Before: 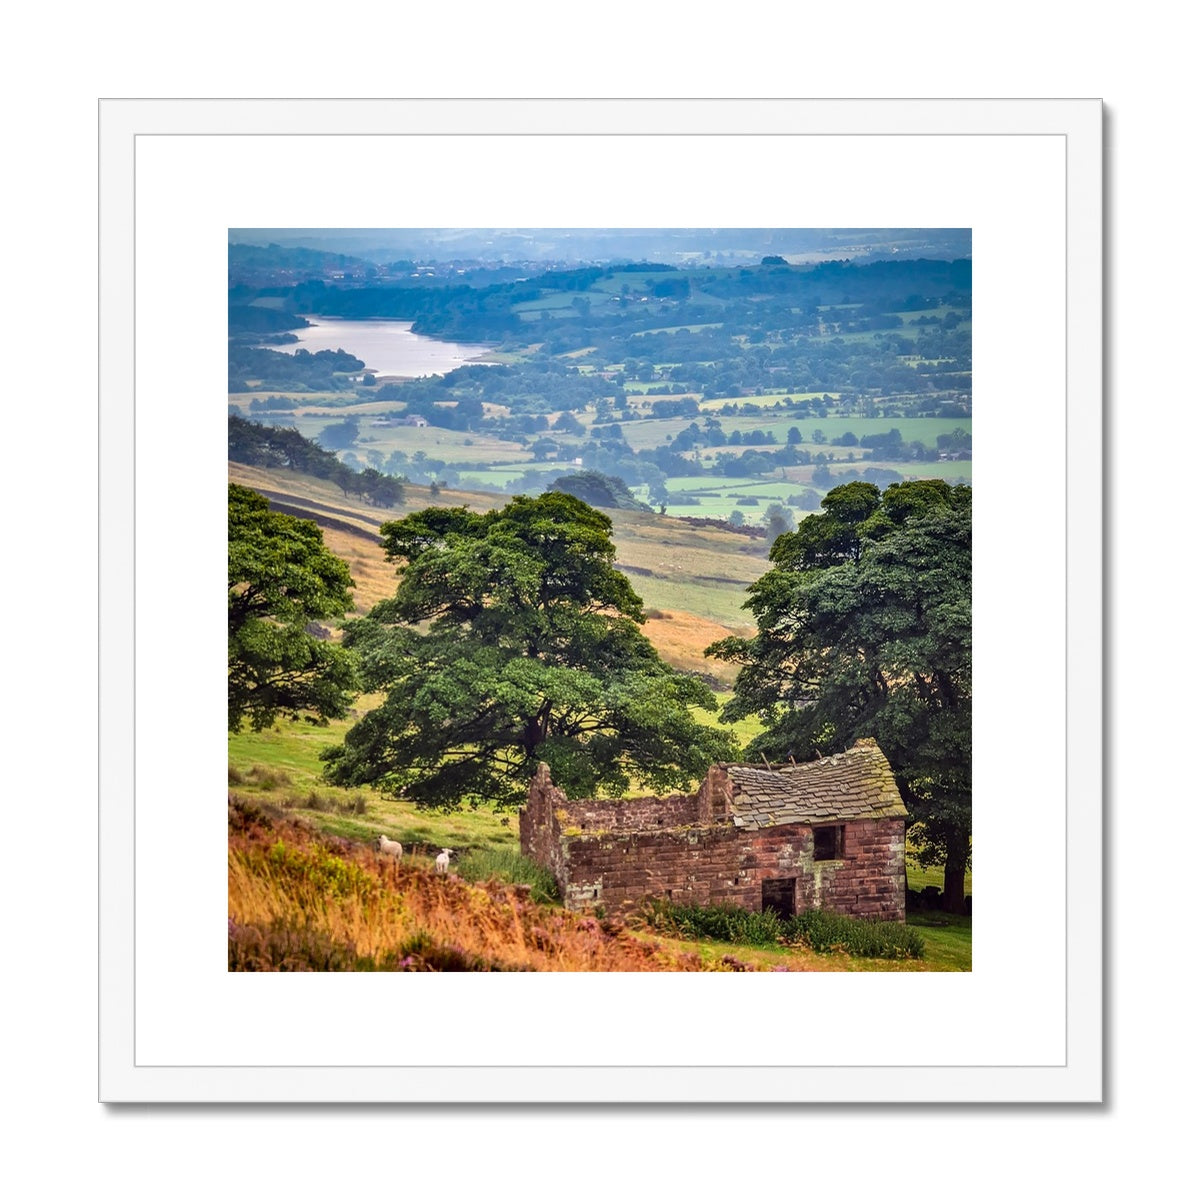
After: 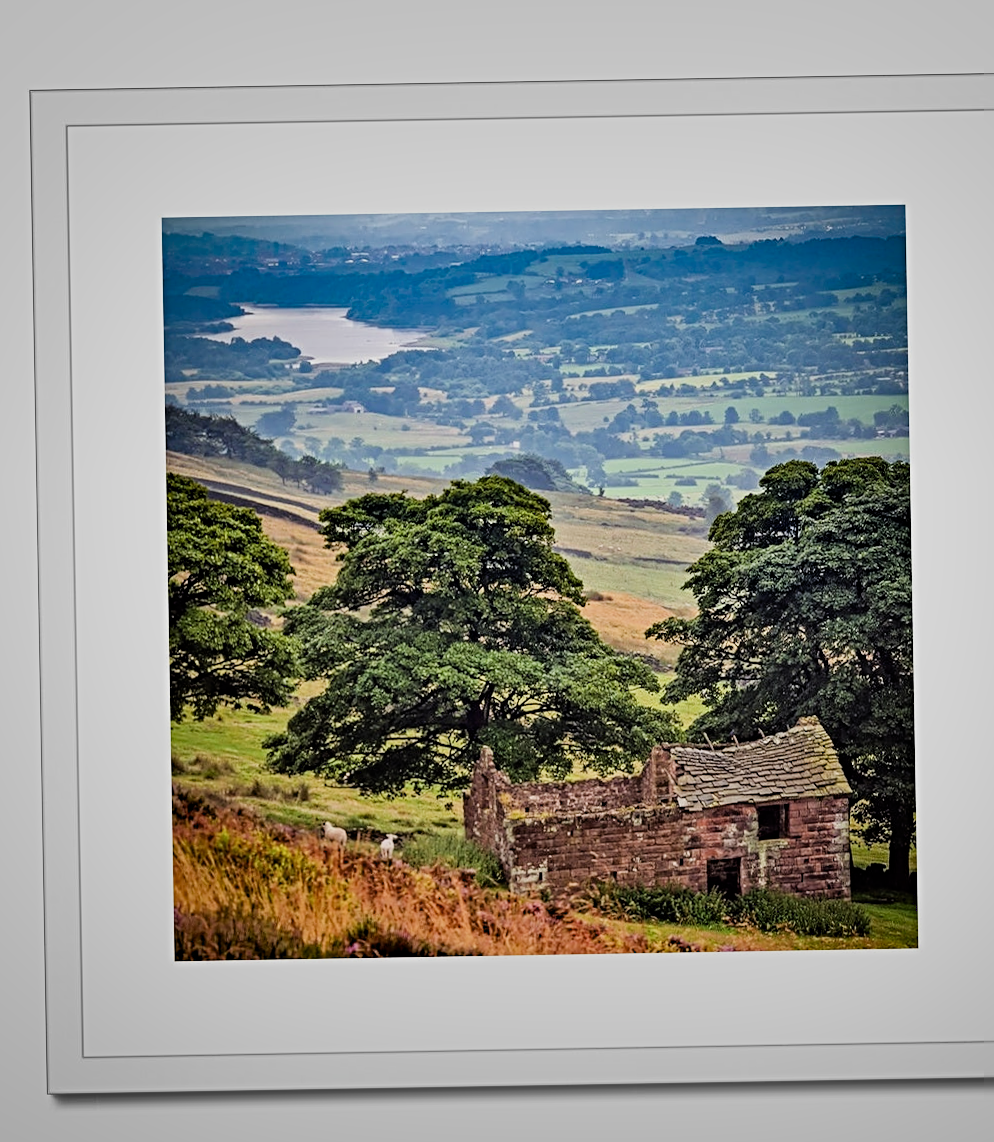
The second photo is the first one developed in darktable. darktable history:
filmic rgb: black relative exposure -7.65 EV, white relative exposure 4.56 EV, hardness 3.61
sharpen: radius 4
crop and rotate: angle 1°, left 4.281%, top 0.642%, right 11.383%, bottom 2.486%
graduated density: rotation -180°, offset 24.95
shadows and highlights: radius 171.16, shadows 27, white point adjustment 3.13, highlights -67.95, soften with gaussian
